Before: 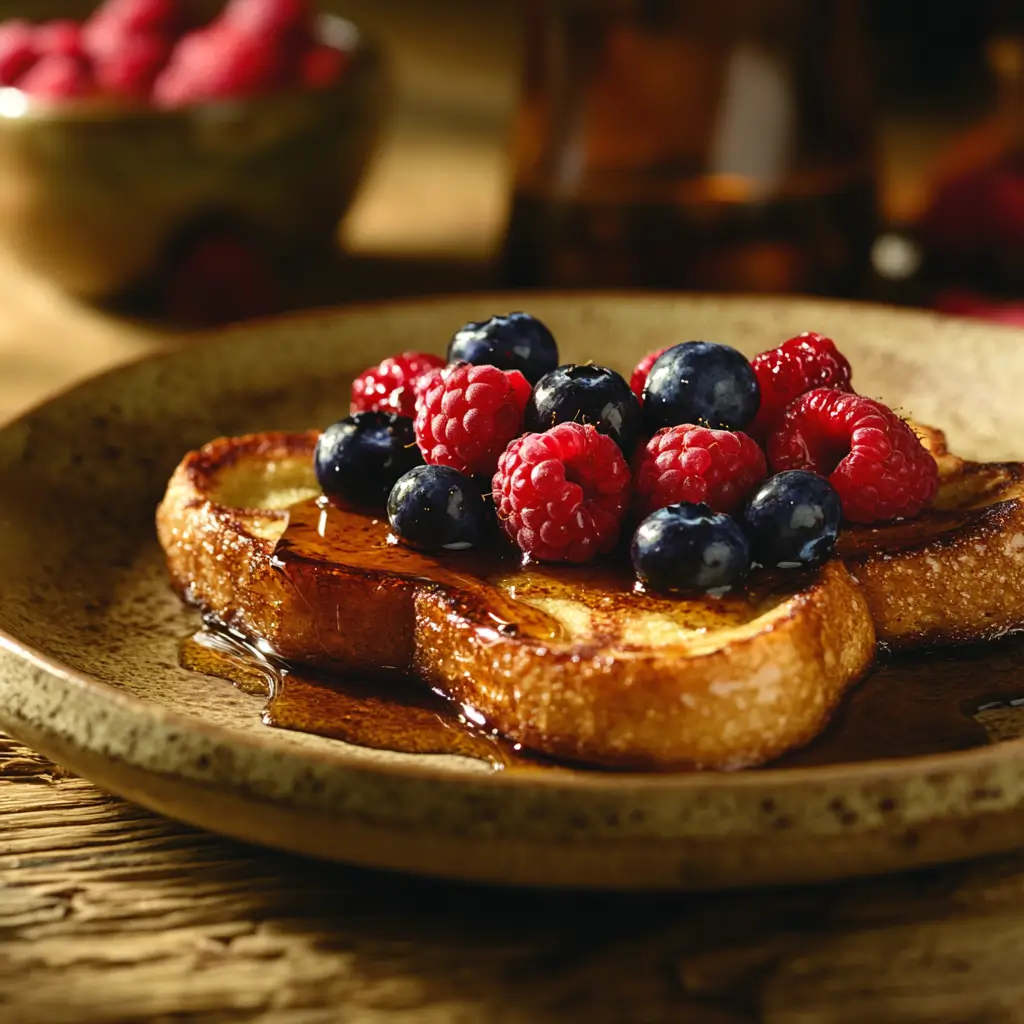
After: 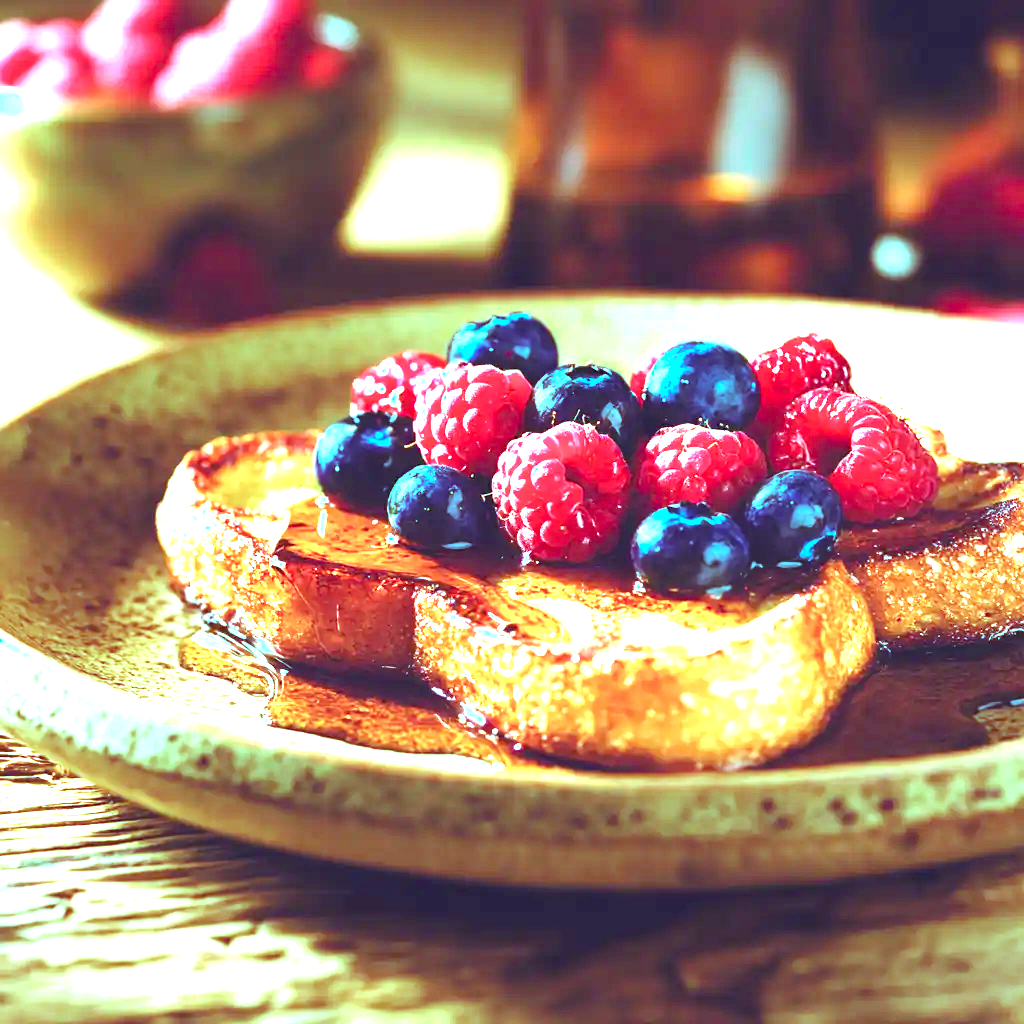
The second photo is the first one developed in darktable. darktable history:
exposure: black level correction 0, exposure 2.327 EV, compensate exposure bias true, compensate highlight preservation false
color balance rgb: shadows lift › luminance 0.49%, shadows lift › chroma 6.83%, shadows lift › hue 300.29°, power › hue 208.98°, highlights gain › luminance 20.24%, highlights gain › chroma 13.17%, highlights gain › hue 173.85°, perceptual saturation grading › global saturation 18.05%
color calibration: output R [1.107, -0.012, -0.003, 0], output B [0, 0, 1.308, 0], illuminant custom, x 0.389, y 0.387, temperature 3838.64 K
